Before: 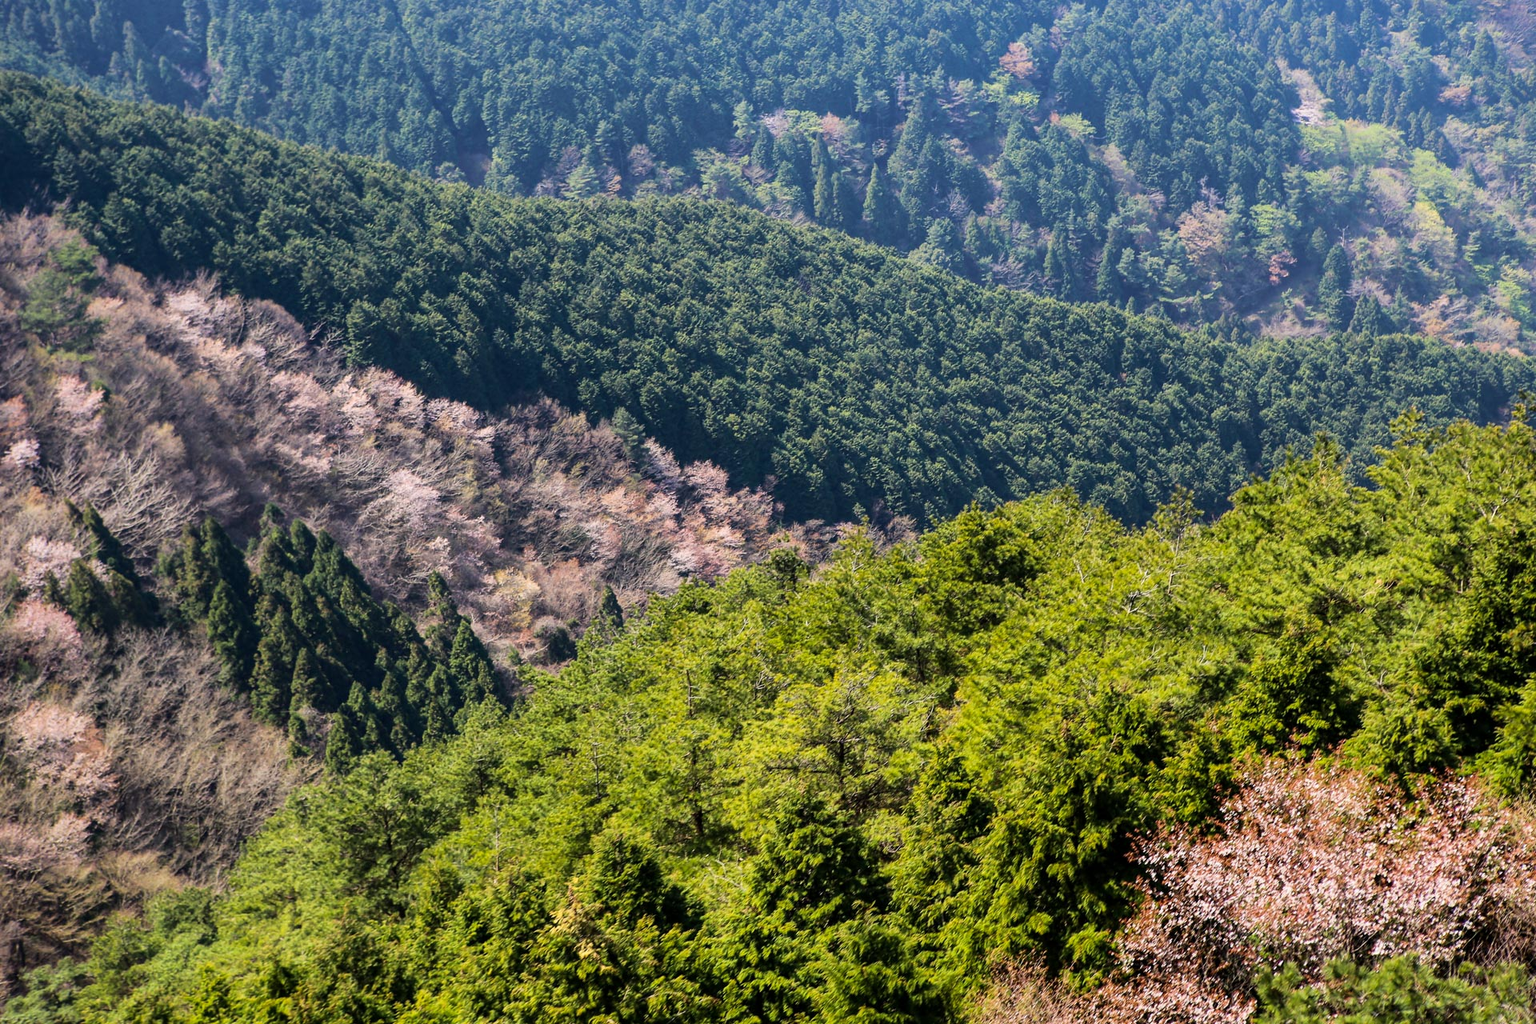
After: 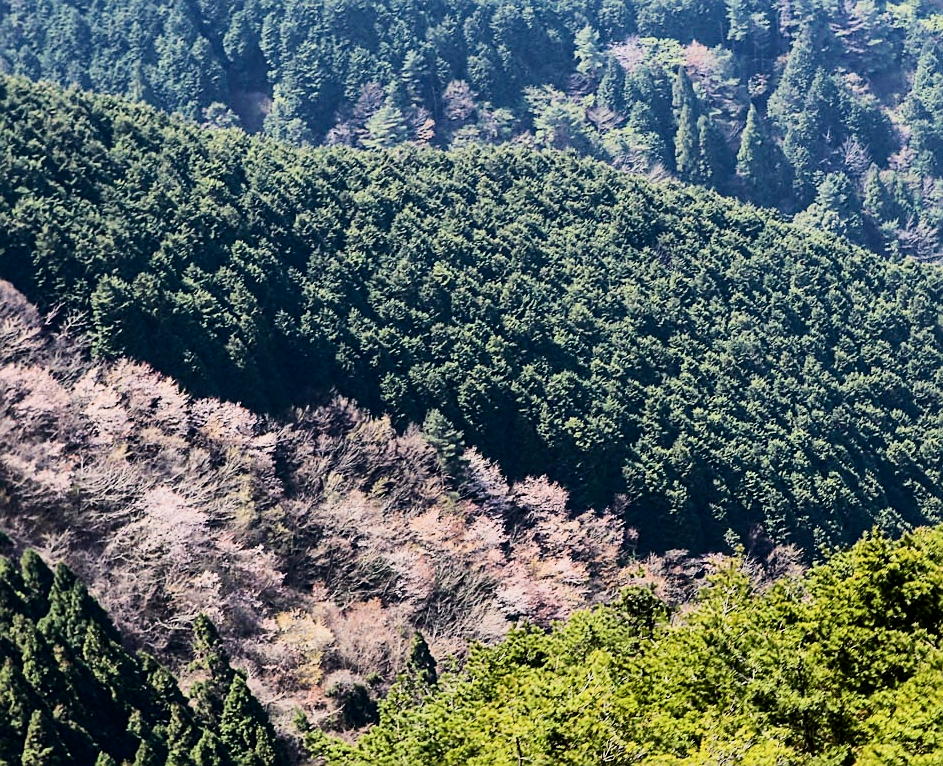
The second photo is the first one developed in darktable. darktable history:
exposure: exposure 0.27 EV, compensate highlight preservation false
contrast brightness saturation: contrast 0.282
filmic rgb: black relative exposure -7.65 EV, white relative exposure 4.56 EV, hardness 3.61
shadows and highlights: soften with gaussian
sharpen: on, module defaults
crop: left 17.817%, top 7.85%, right 33.054%, bottom 32.246%
